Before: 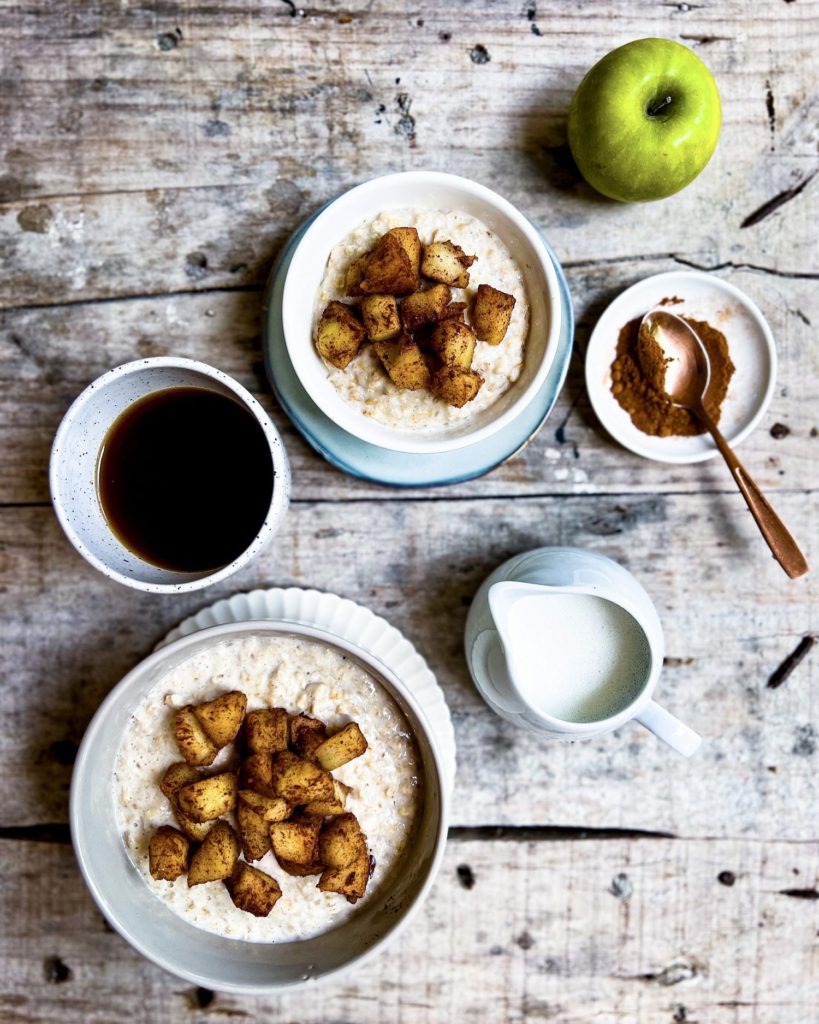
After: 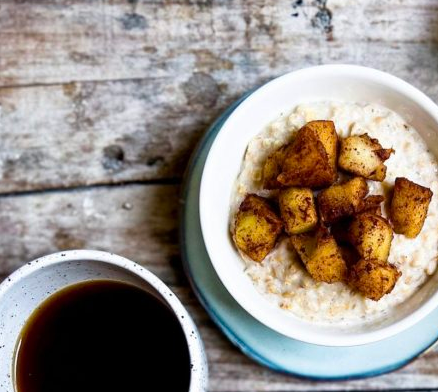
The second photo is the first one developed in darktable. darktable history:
crop: left 10.213%, top 10.485%, right 36.235%, bottom 51.139%
